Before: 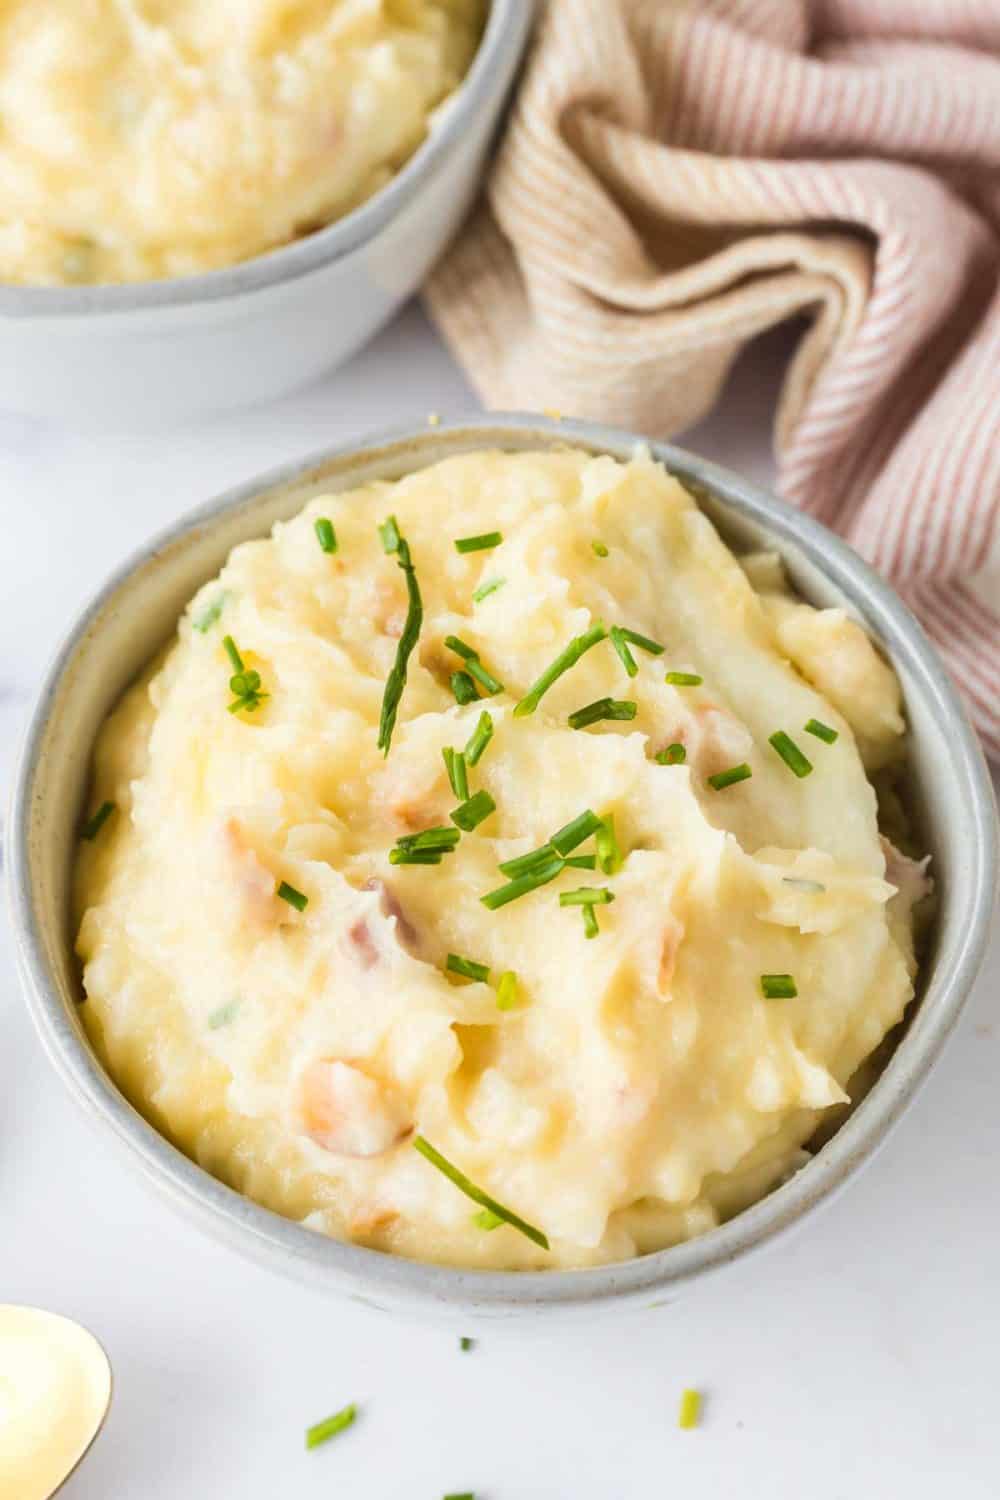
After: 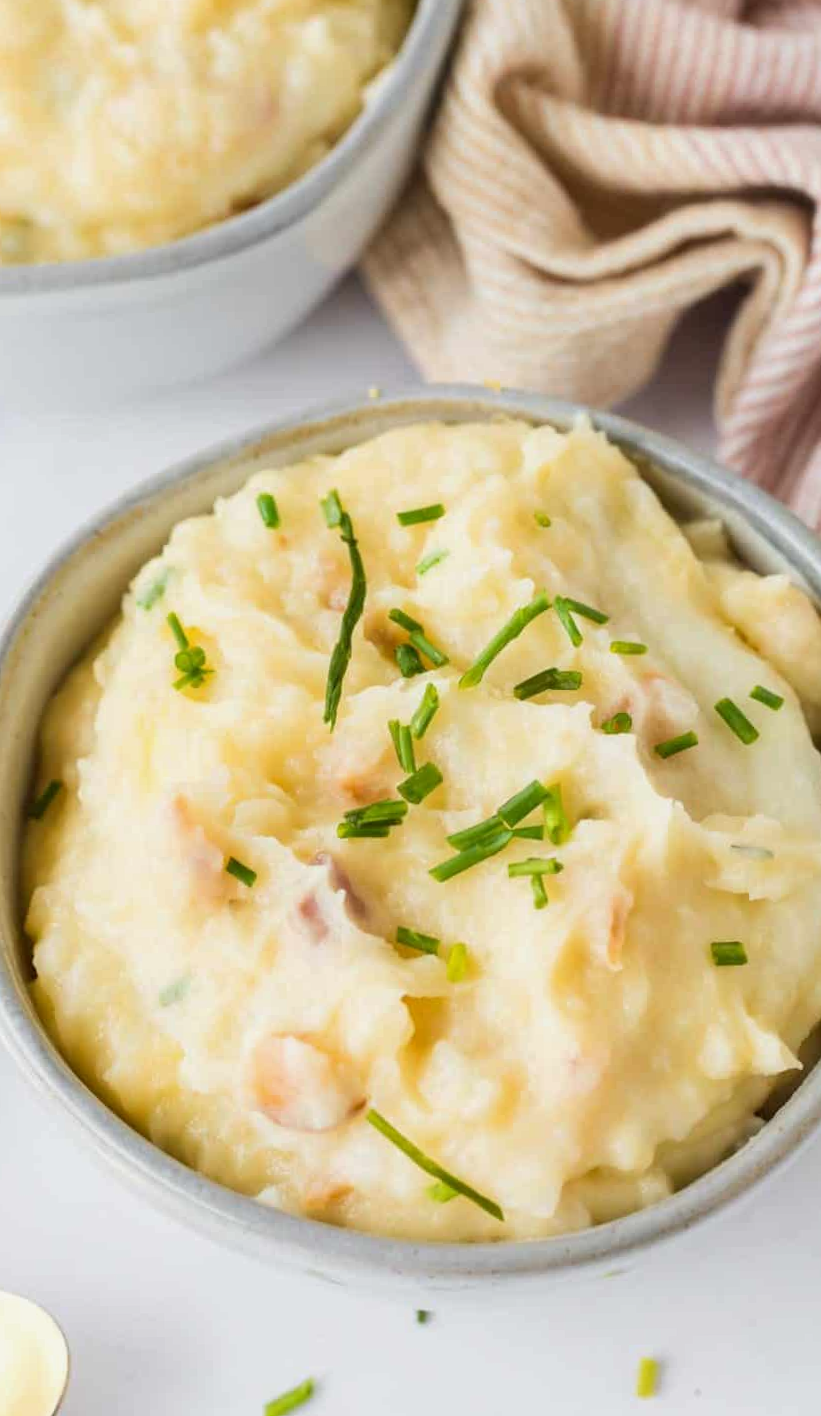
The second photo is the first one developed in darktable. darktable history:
crop and rotate: angle 1°, left 4.281%, top 0.642%, right 11.383%, bottom 2.486%
exposure: black level correction 0.001, exposure -0.125 EV, compensate exposure bias true, compensate highlight preservation false
